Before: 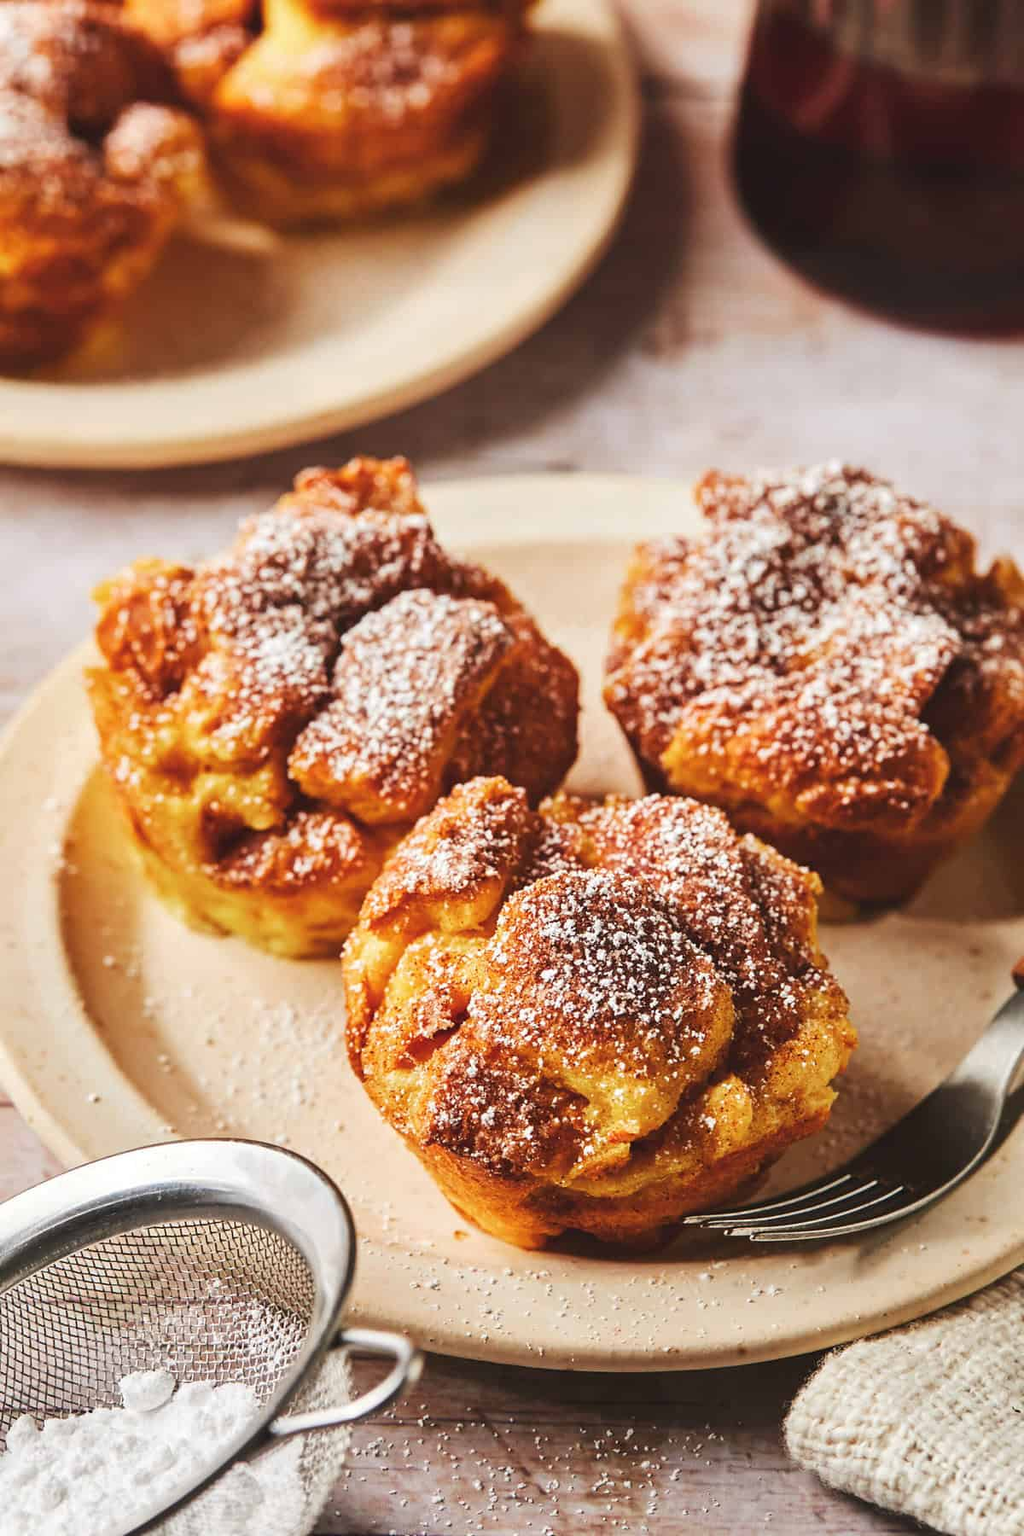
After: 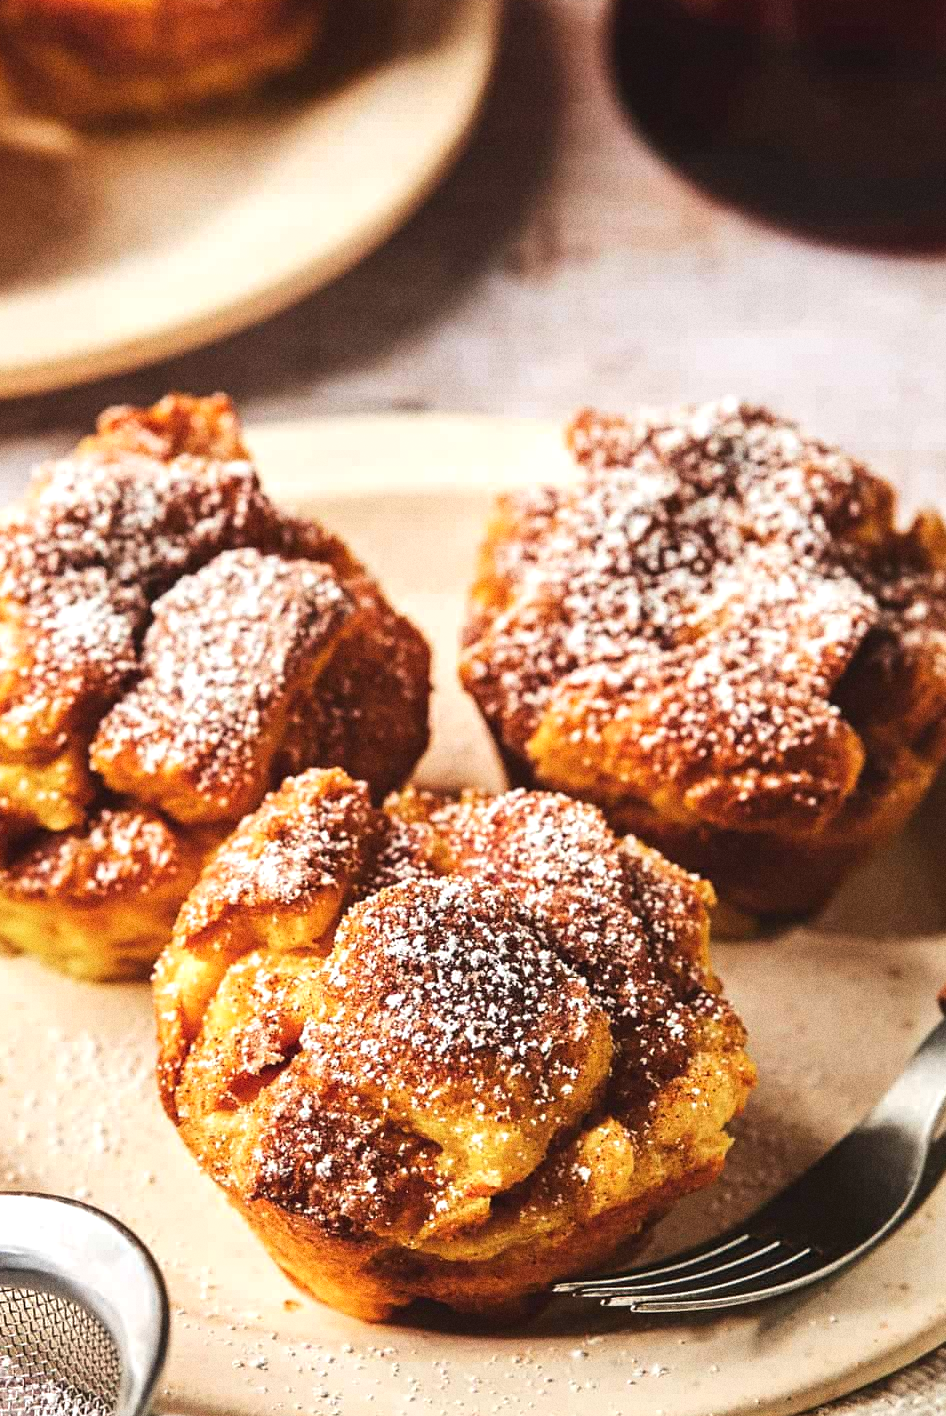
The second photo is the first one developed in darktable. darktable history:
crop and rotate: left 20.74%, top 7.912%, right 0.375%, bottom 13.378%
tone equalizer: -8 EV -0.417 EV, -7 EV -0.389 EV, -6 EV -0.333 EV, -5 EV -0.222 EV, -3 EV 0.222 EV, -2 EV 0.333 EV, -1 EV 0.389 EV, +0 EV 0.417 EV, edges refinement/feathering 500, mask exposure compensation -1.57 EV, preserve details no
grain: coarseness 11.82 ISO, strength 36.67%, mid-tones bias 74.17%
